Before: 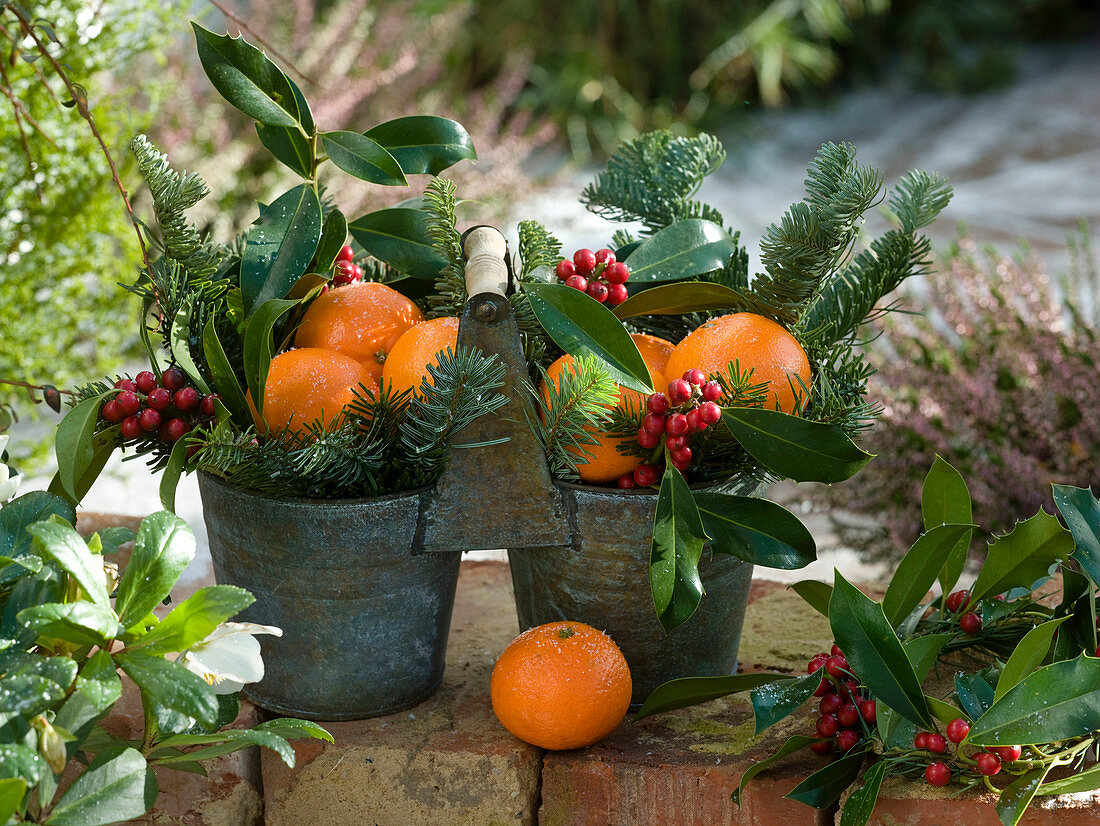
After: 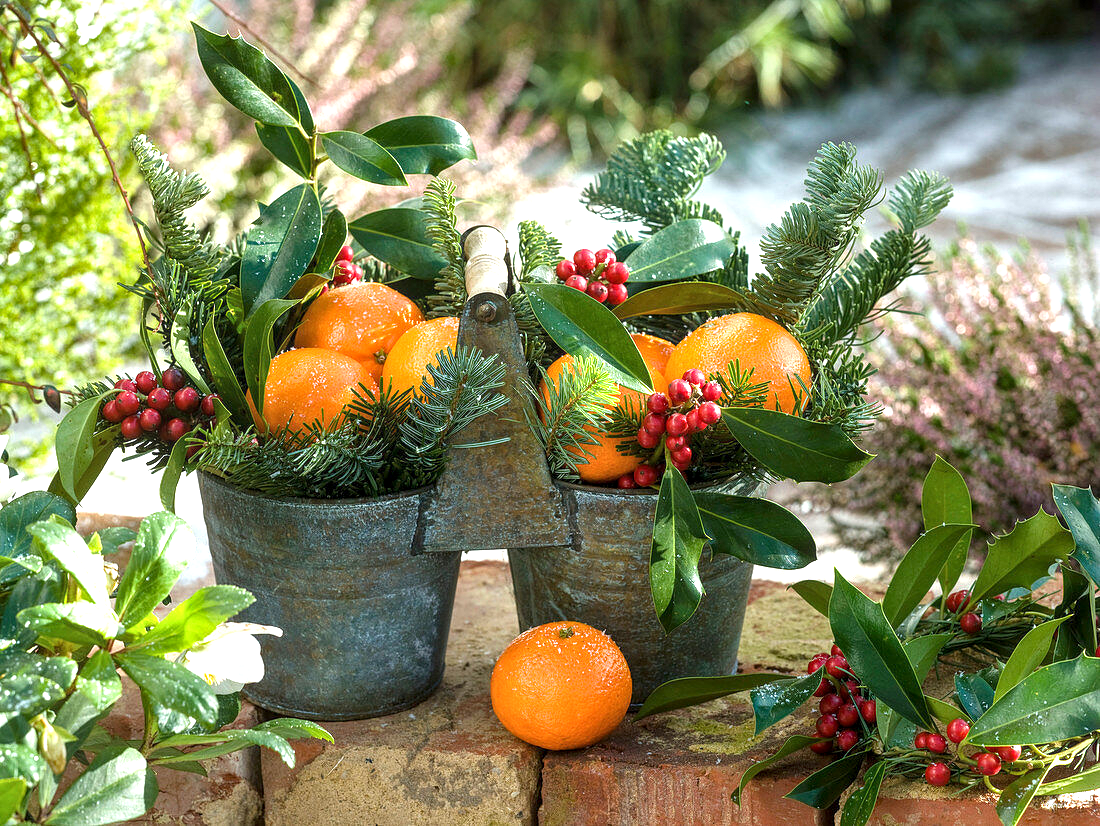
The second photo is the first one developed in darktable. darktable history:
exposure: black level correction 0, exposure 0.951 EV, compensate highlight preservation false
local contrast: on, module defaults
